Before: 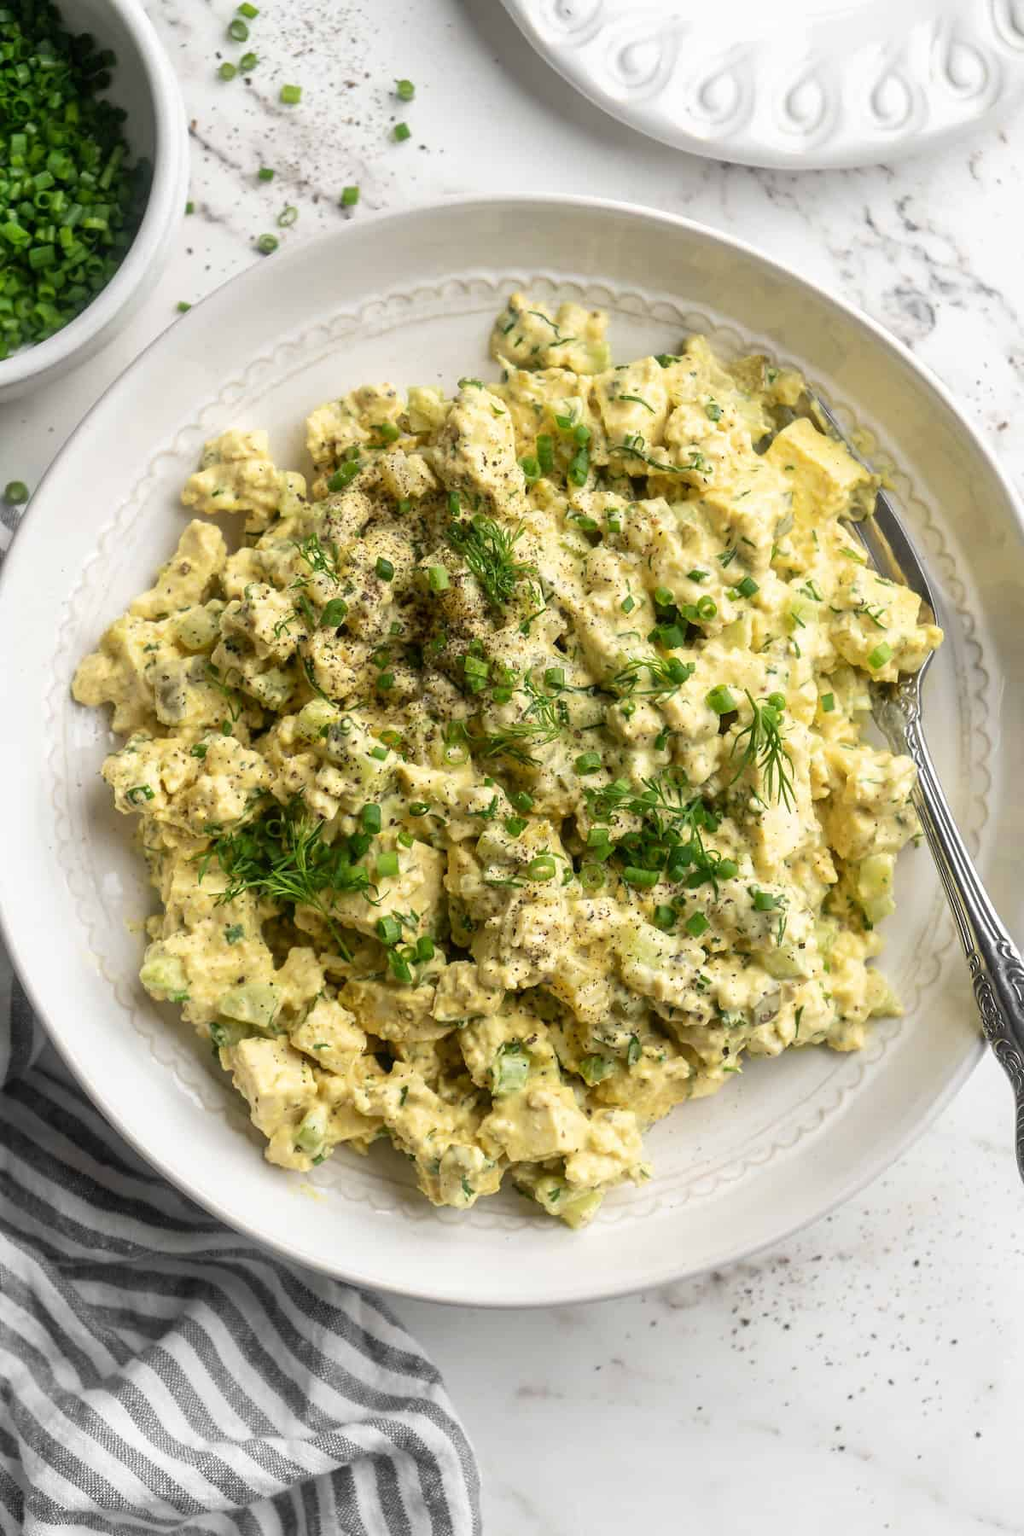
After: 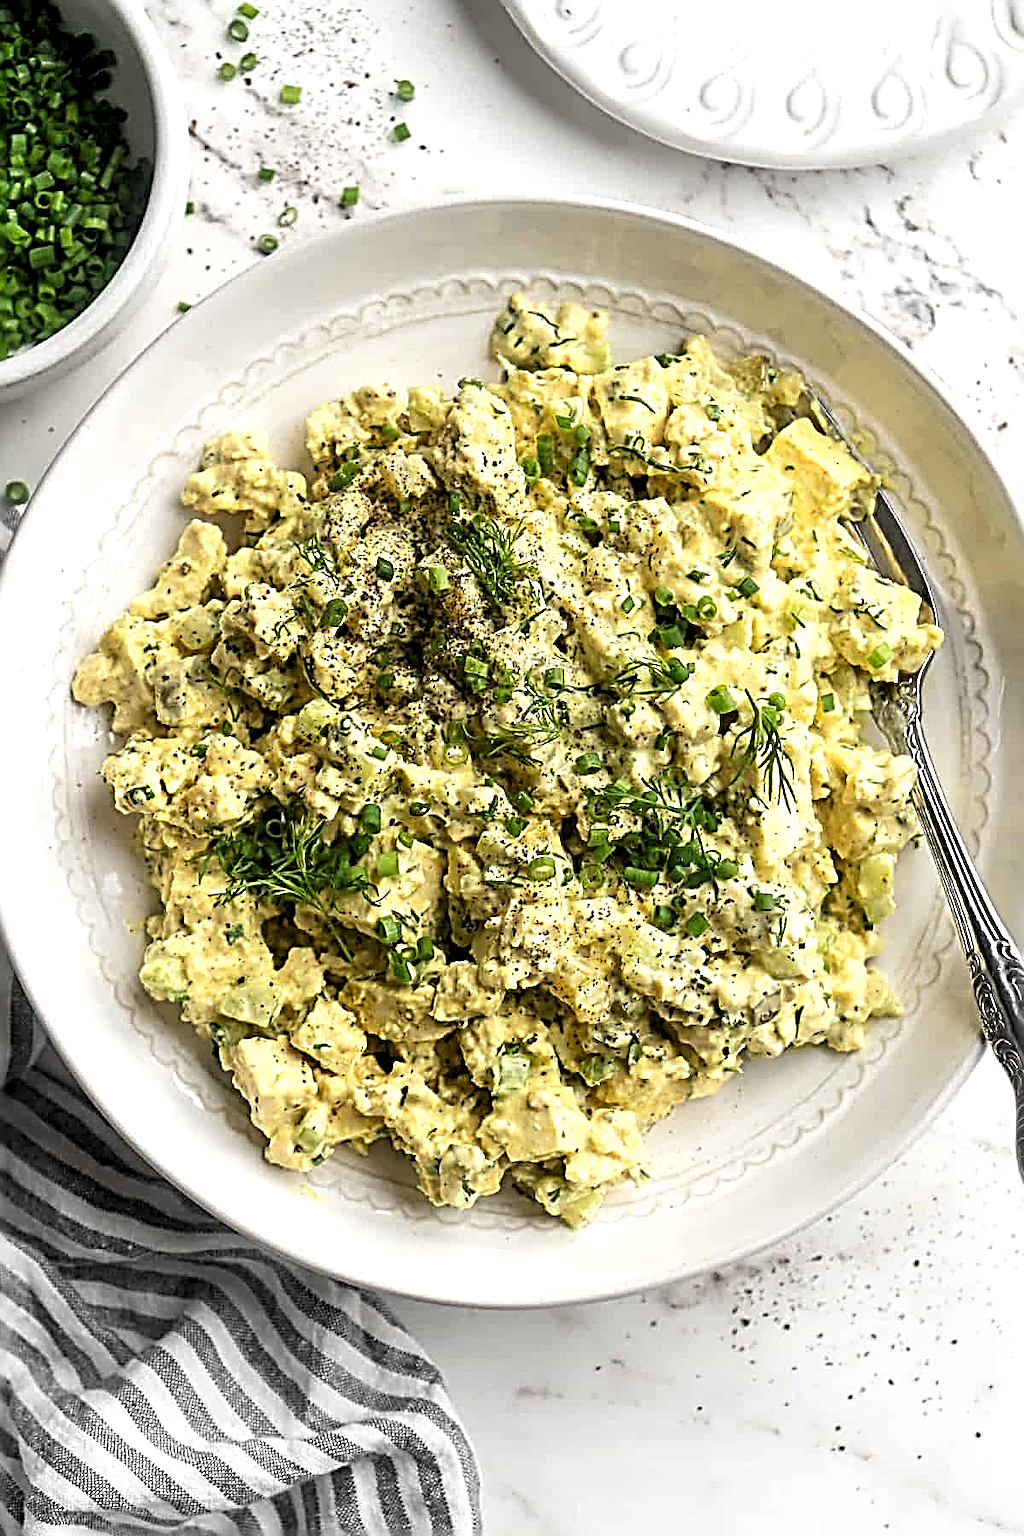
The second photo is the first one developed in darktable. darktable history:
levels: levels [0.062, 0.494, 0.925]
sharpen: radius 3.173, amount 1.736
